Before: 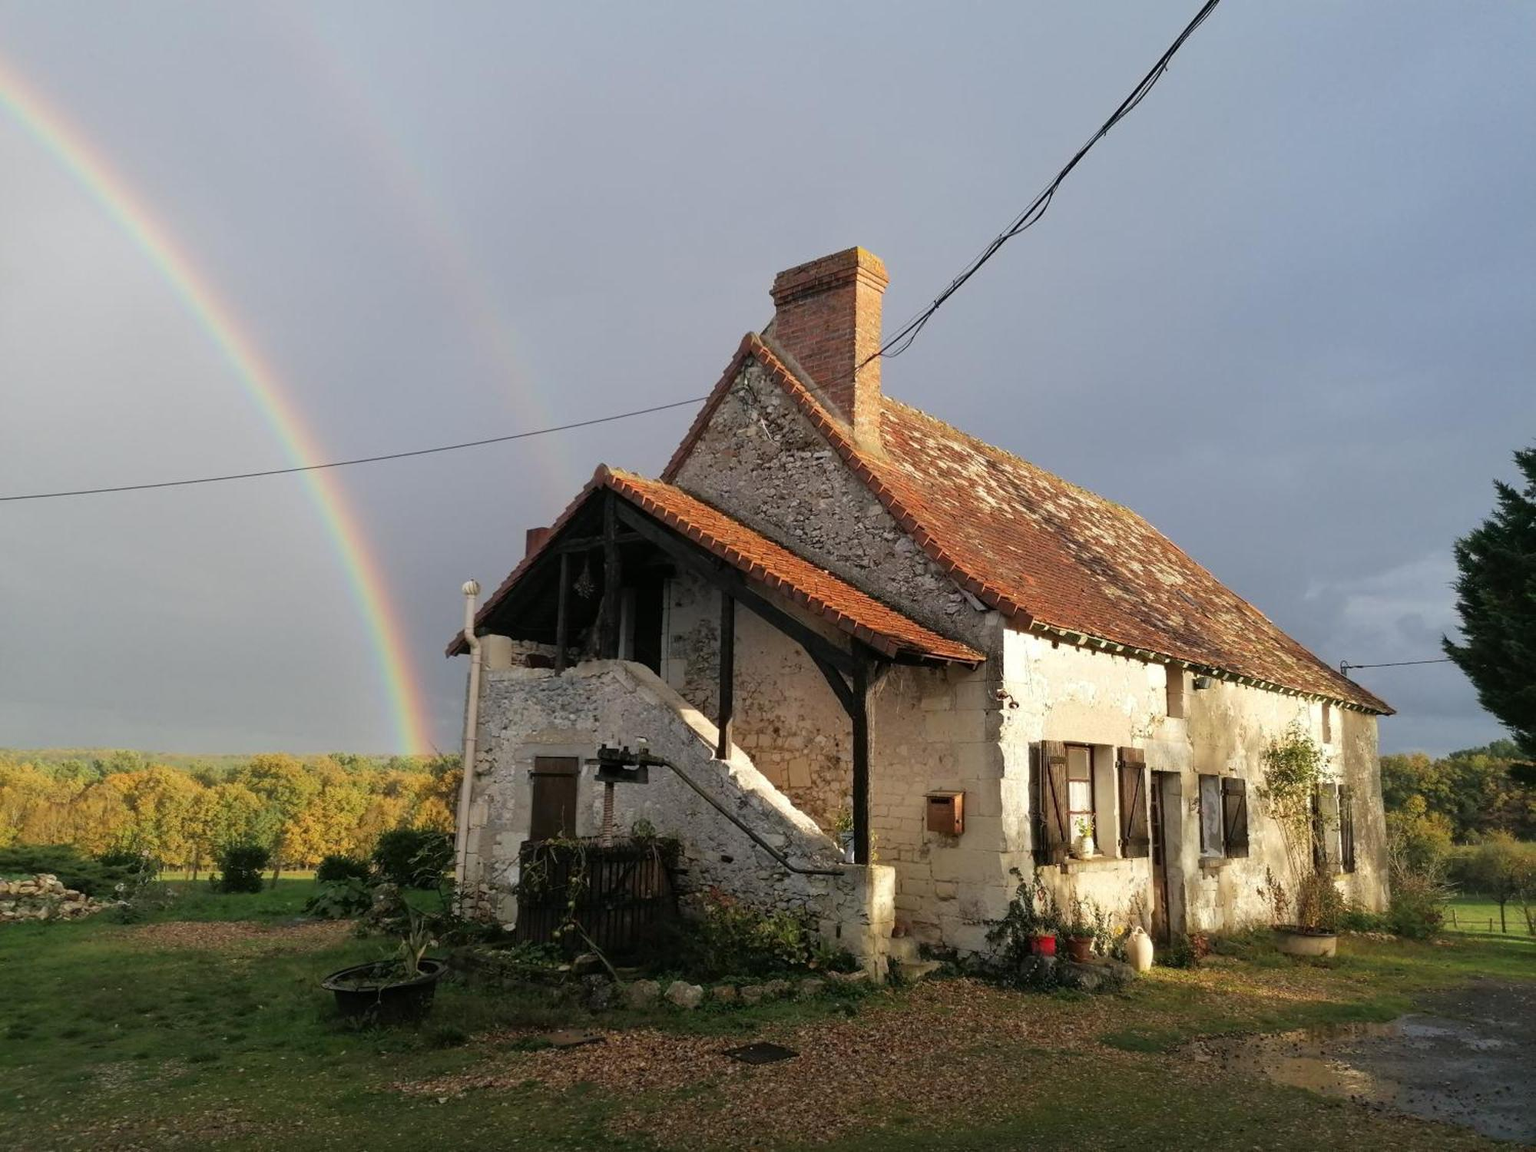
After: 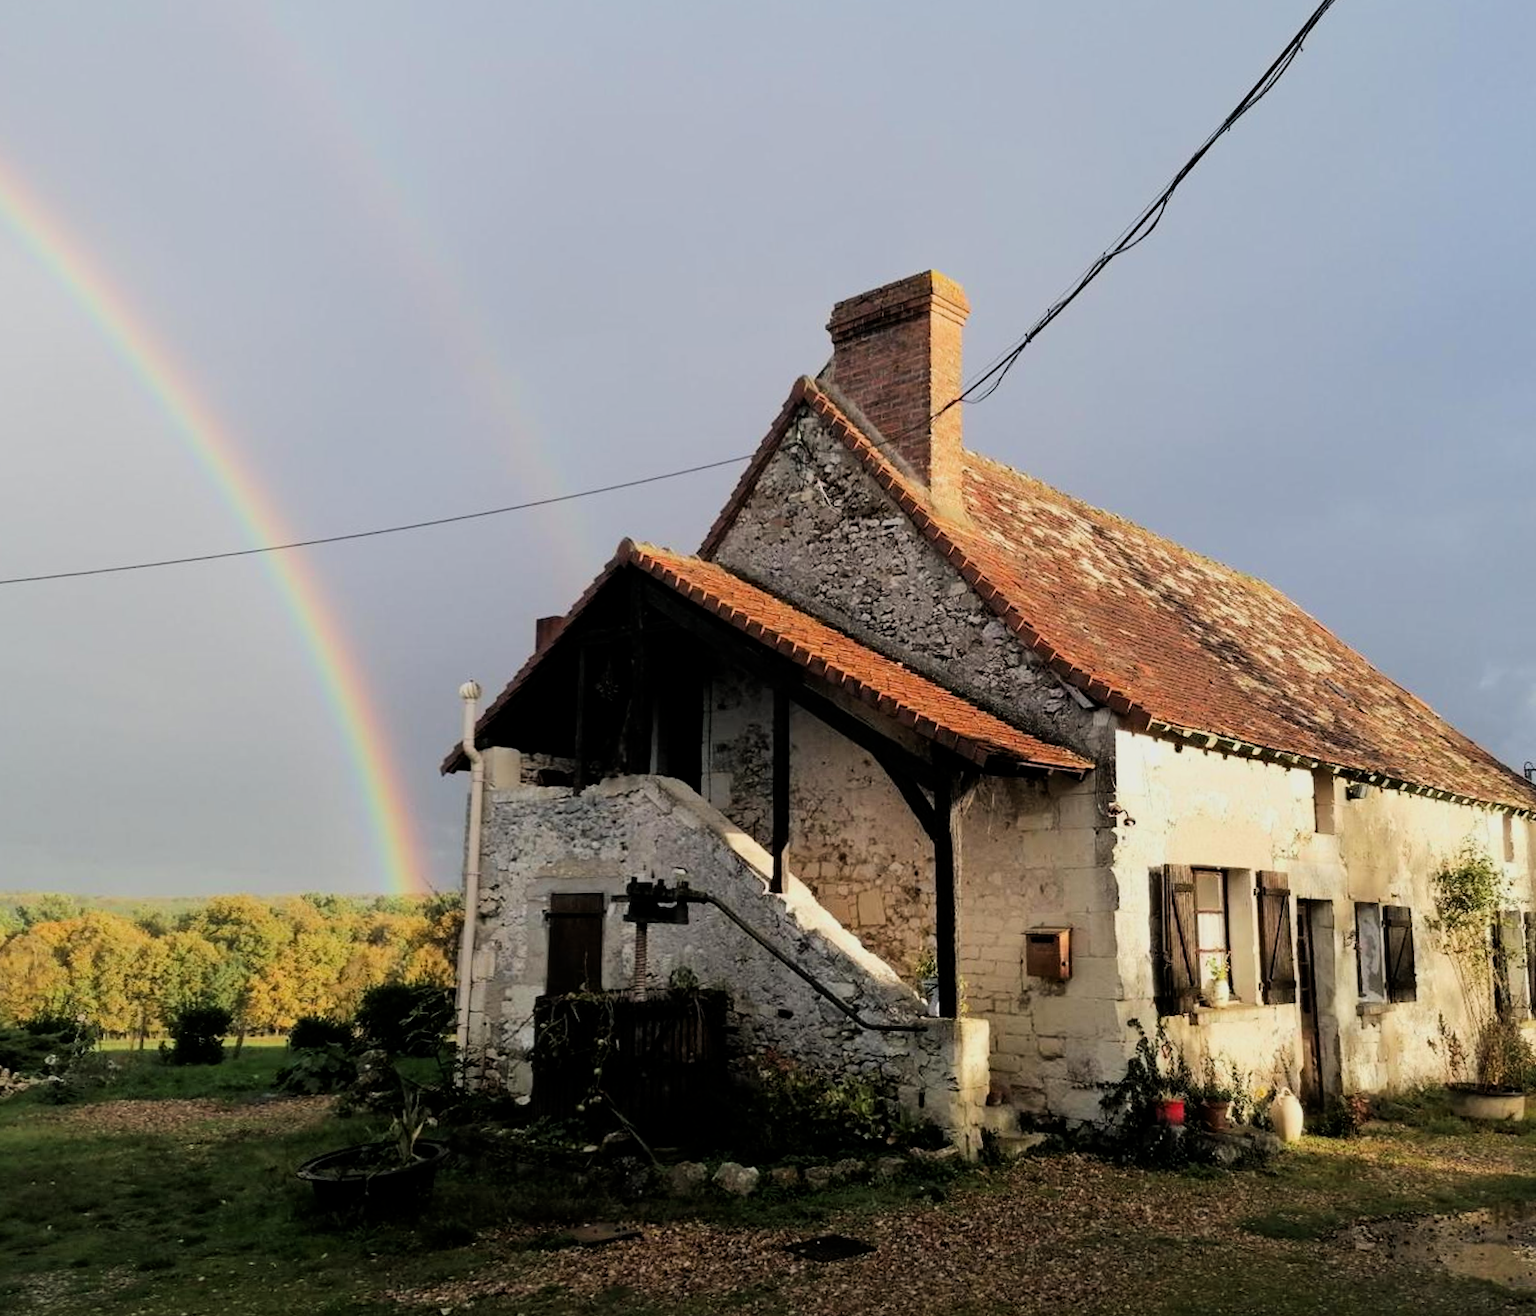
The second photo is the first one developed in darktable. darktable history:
filmic rgb: middle gray luminance 28.75%, black relative exposure -10.25 EV, white relative exposure 5.48 EV, target black luminance 0%, hardness 3.96, latitude 2.12%, contrast 1.128, highlights saturation mix 5.43%, shadows ↔ highlights balance 14.71%, color science v6 (2022)
exposure: compensate highlight preservation false
color balance rgb: power › luminance 3.034%, power › hue 229.96°, perceptual saturation grading › global saturation 0.459%
tone equalizer: -8 EV -0.413 EV, -7 EV -0.428 EV, -6 EV -0.351 EV, -5 EV -0.252 EV, -3 EV 0.215 EV, -2 EV 0.311 EV, -1 EV 0.405 EV, +0 EV 0.395 EV, edges refinement/feathering 500, mask exposure compensation -1.57 EV, preserve details no
crop and rotate: angle 0.916°, left 4.5%, top 0.918%, right 11.133%, bottom 2.653%
